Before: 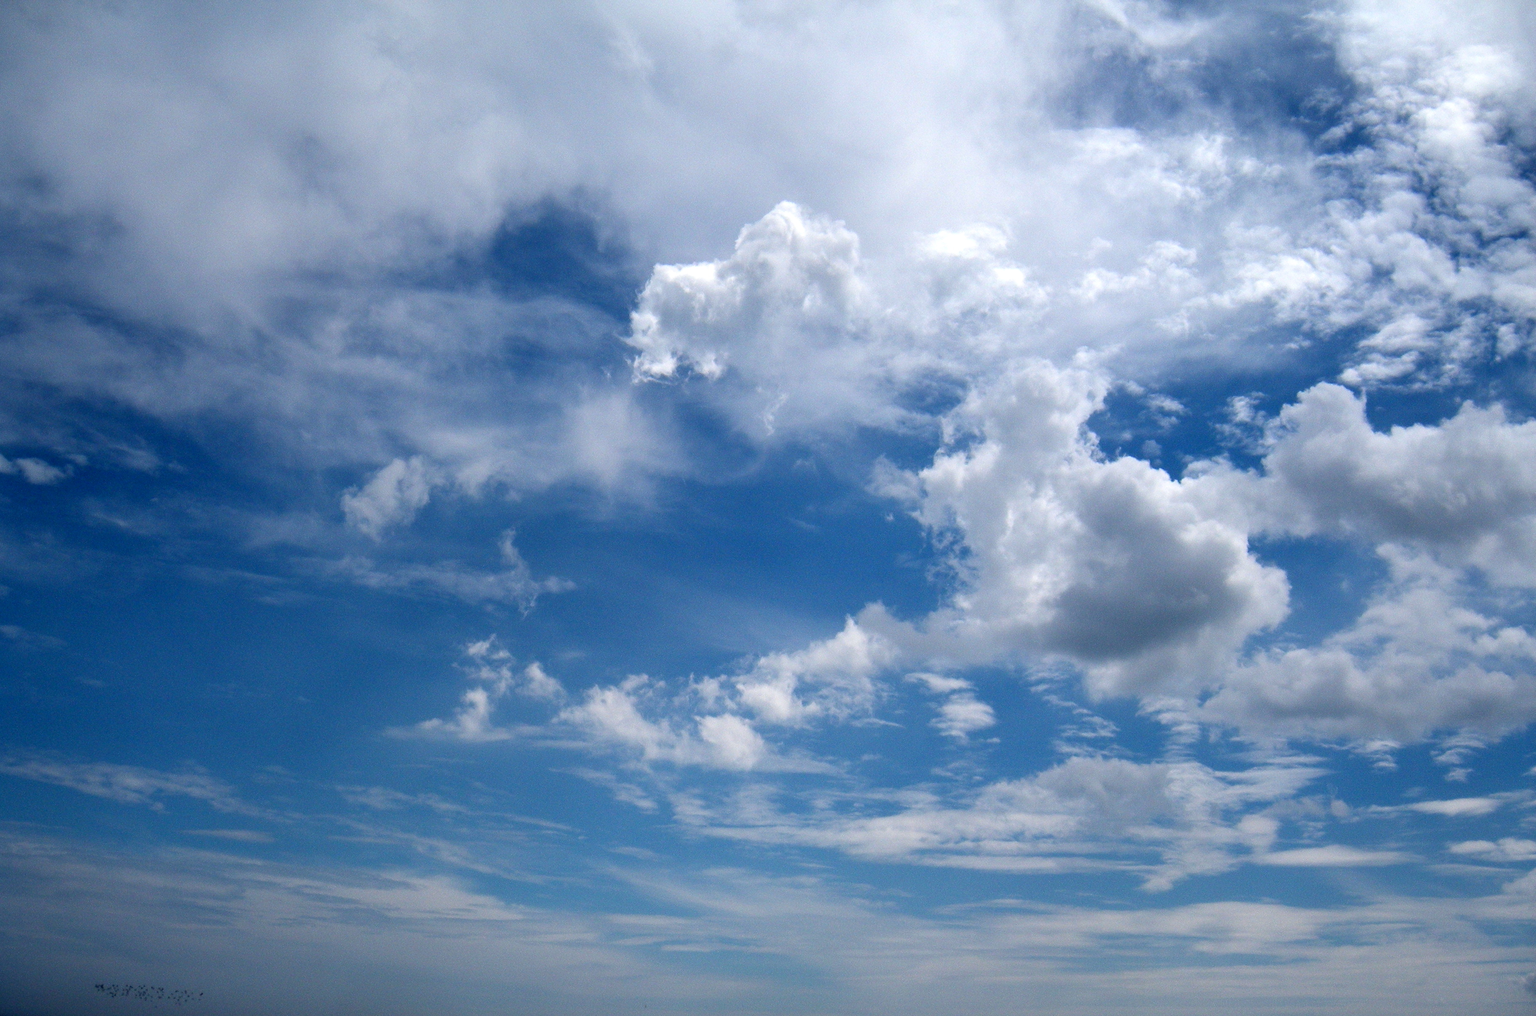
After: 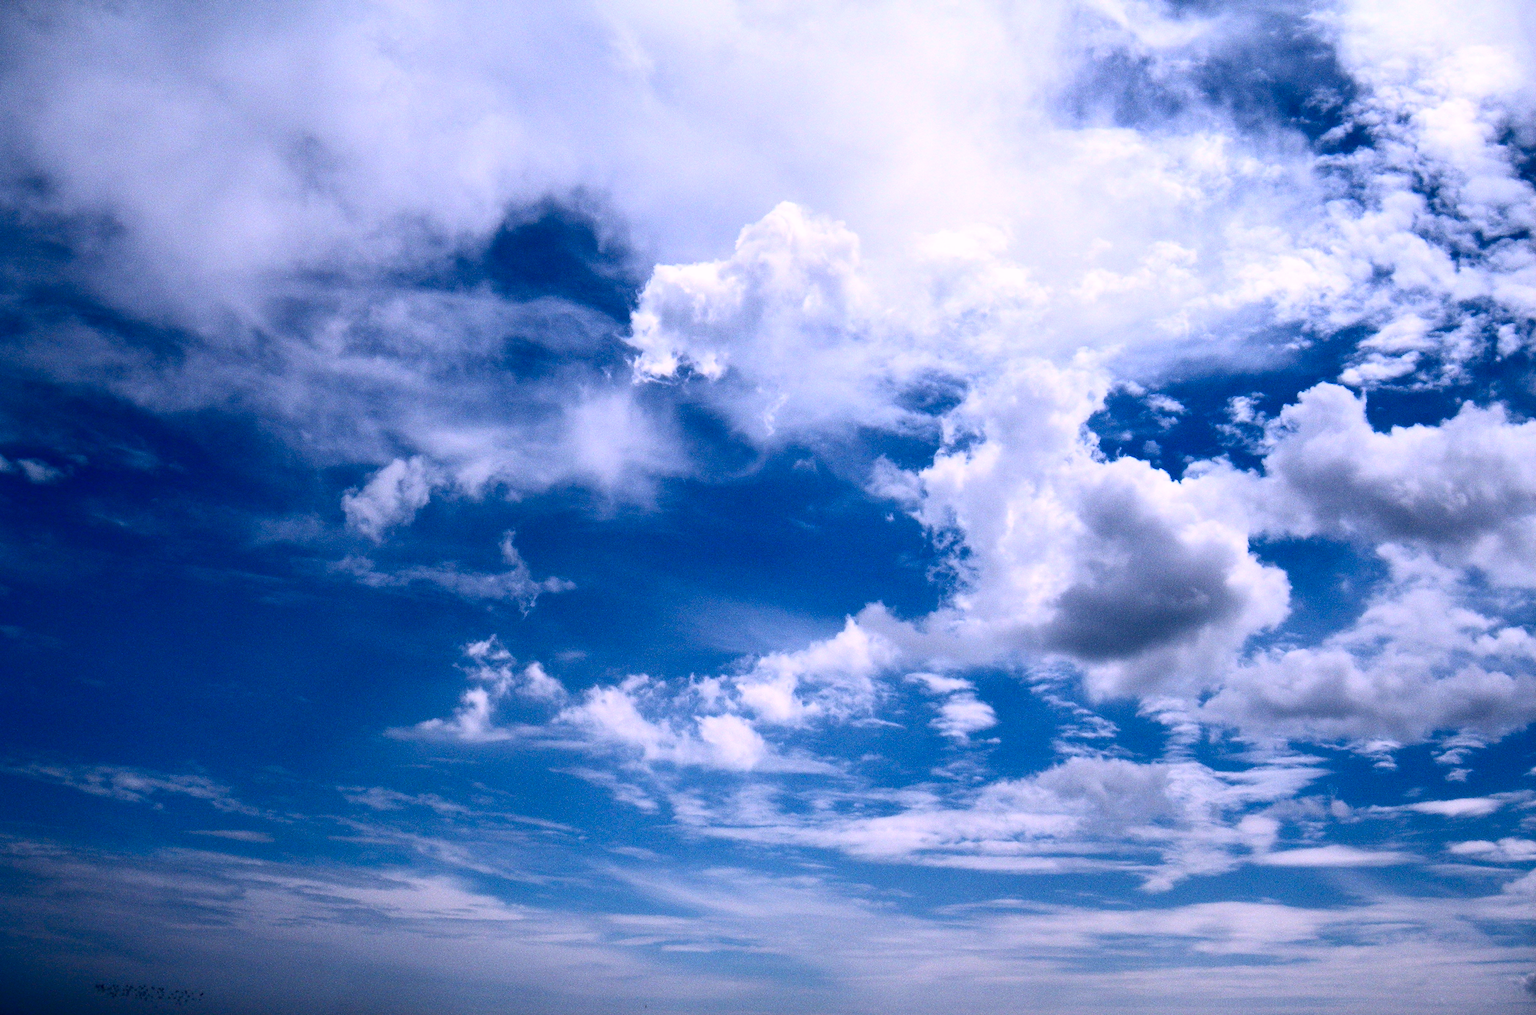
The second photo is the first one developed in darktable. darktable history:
contrast brightness saturation: contrast 0.32, brightness -0.08, saturation 0.17
white balance: red 1.066, blue 1.119
